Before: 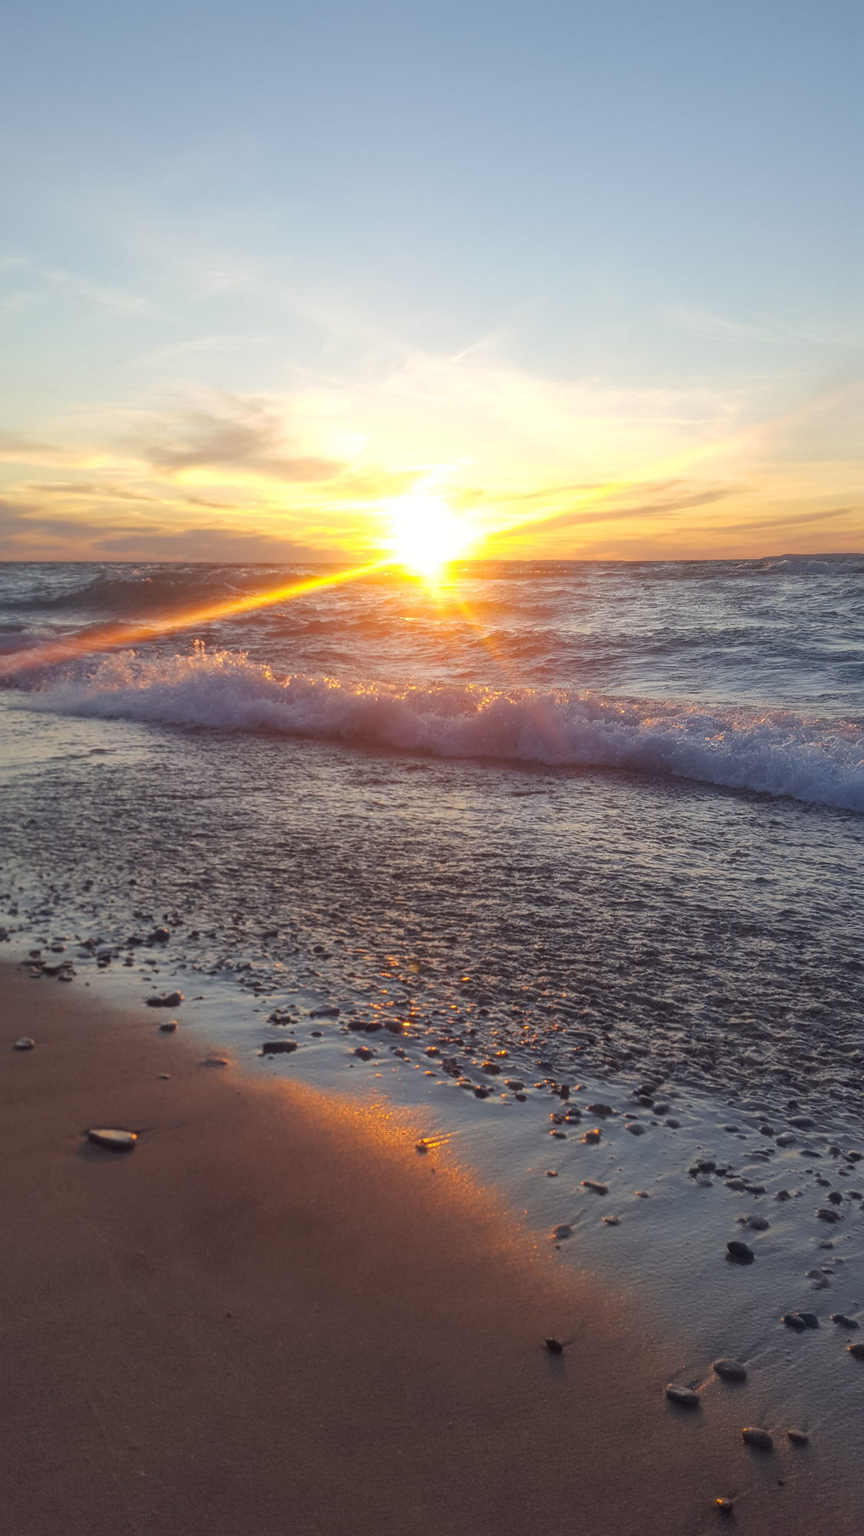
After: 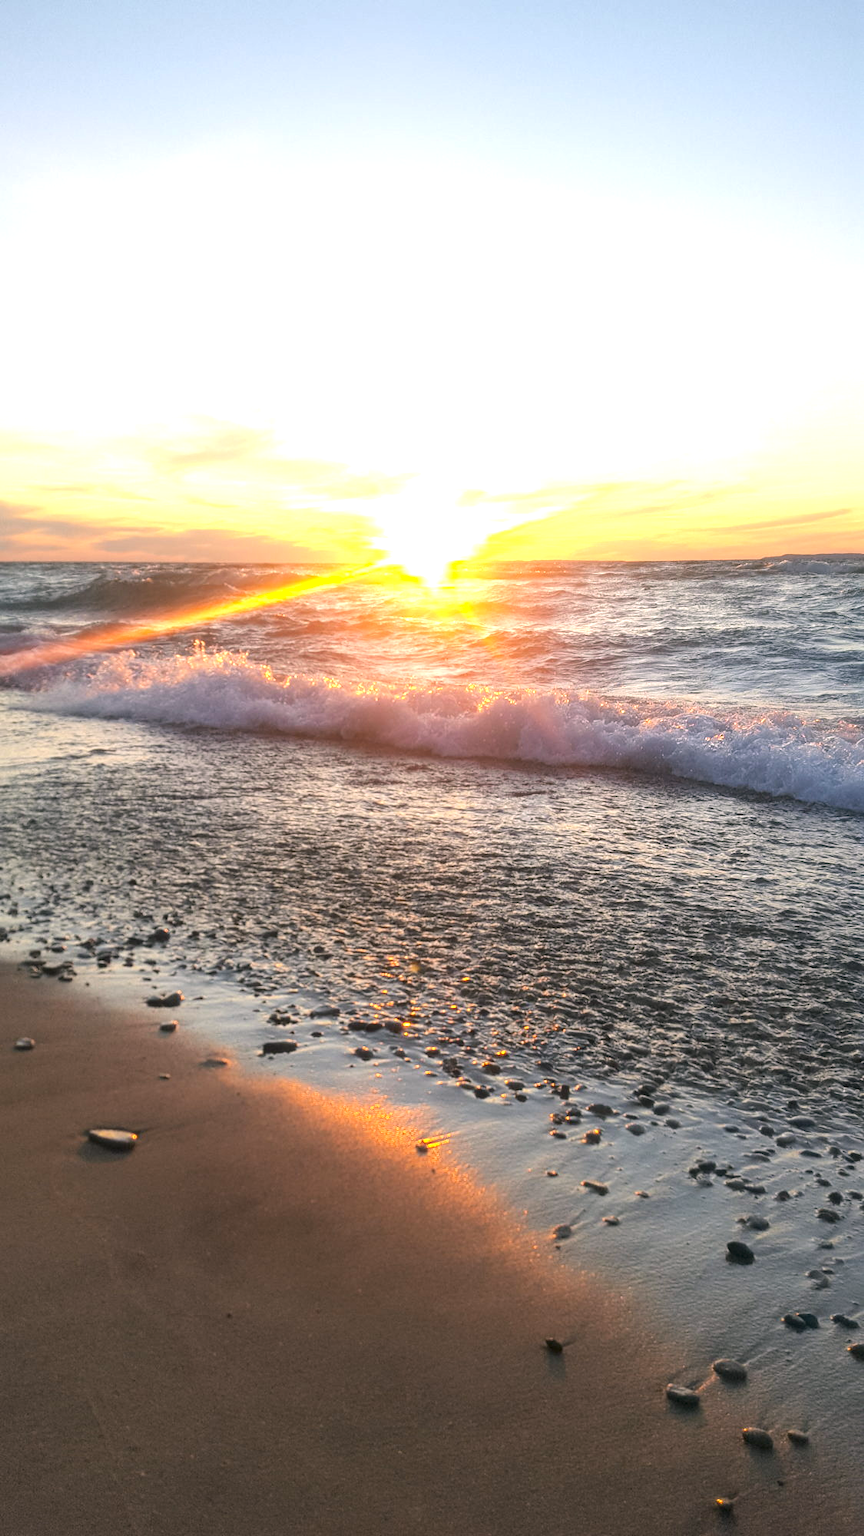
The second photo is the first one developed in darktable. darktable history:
color correction: highlights a* 4.02, highlights b* 4.98, shadows a* -7.55, shadows b* 4.98
exposure: black level correction 0.001, exposure 0.675 EV, compensate highlight preservation false
tone equalizer: -8 EV -0.417 EV, -7 EV -0.389 EV, -6 EV -0.333 EV, -5 EV -0.222 EV, -3 EV 0.222 EV, -2 EV 0.333 EV, -1 EV 0.389 EV, +0 EV 0.417 EV, edges refinement/feathering 500, mask exposure compensation -1.57 EV, preserve details no
